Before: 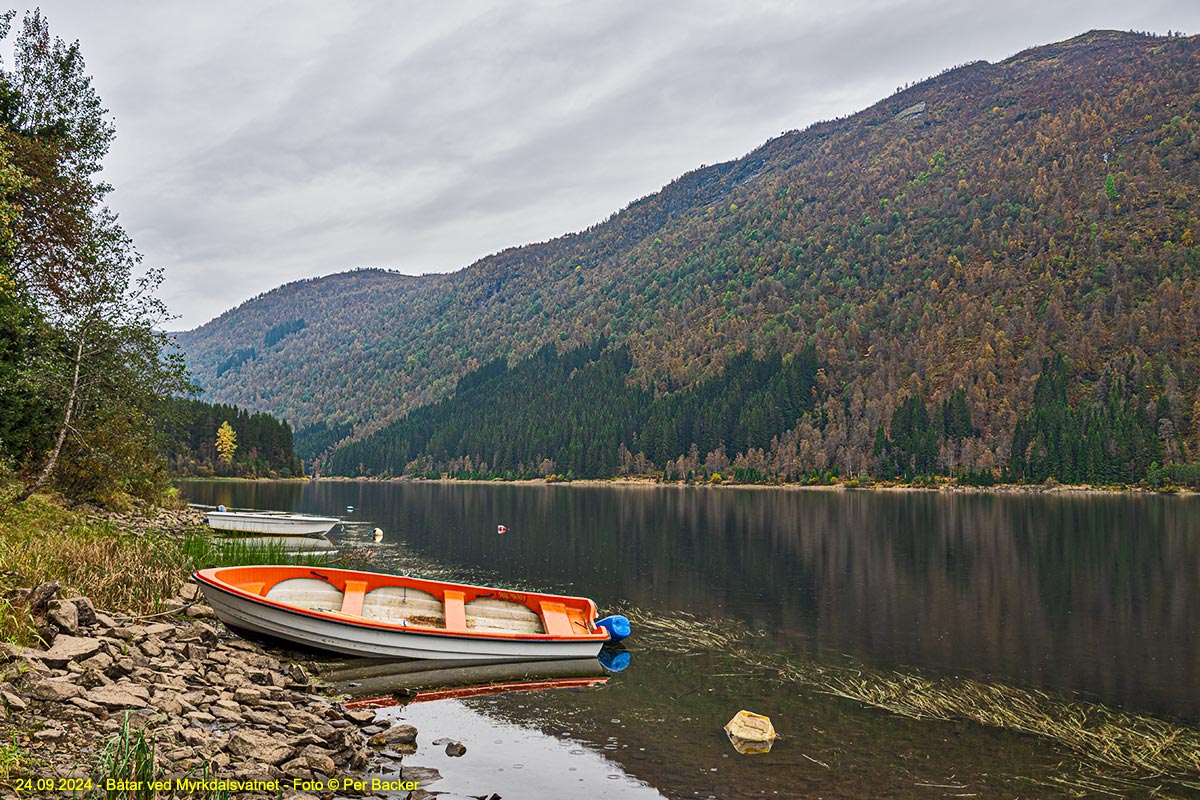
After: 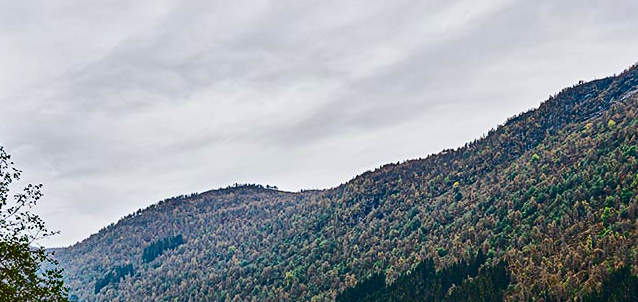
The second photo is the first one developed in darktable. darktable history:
contrast brightness saturation: contrast 0.305, brightness -0.071, saturation 0.172
tone equalizer: edges refinement/feathering 500, mask exposure compensation -1.57 EV, preserve details no
local contrast: mode bilateral grid, contrast 19, coarseness 51, detail 128%, midtone range 0.2
crop: left 10.211%, top 10.536%, right 36.601%, bottom 51.696%
shadows and highlights: shadows -20.44, white point adjustment -1.93, highlights -34.95, shadows color adjustment 98%, highlights color adjustment 58.42%
